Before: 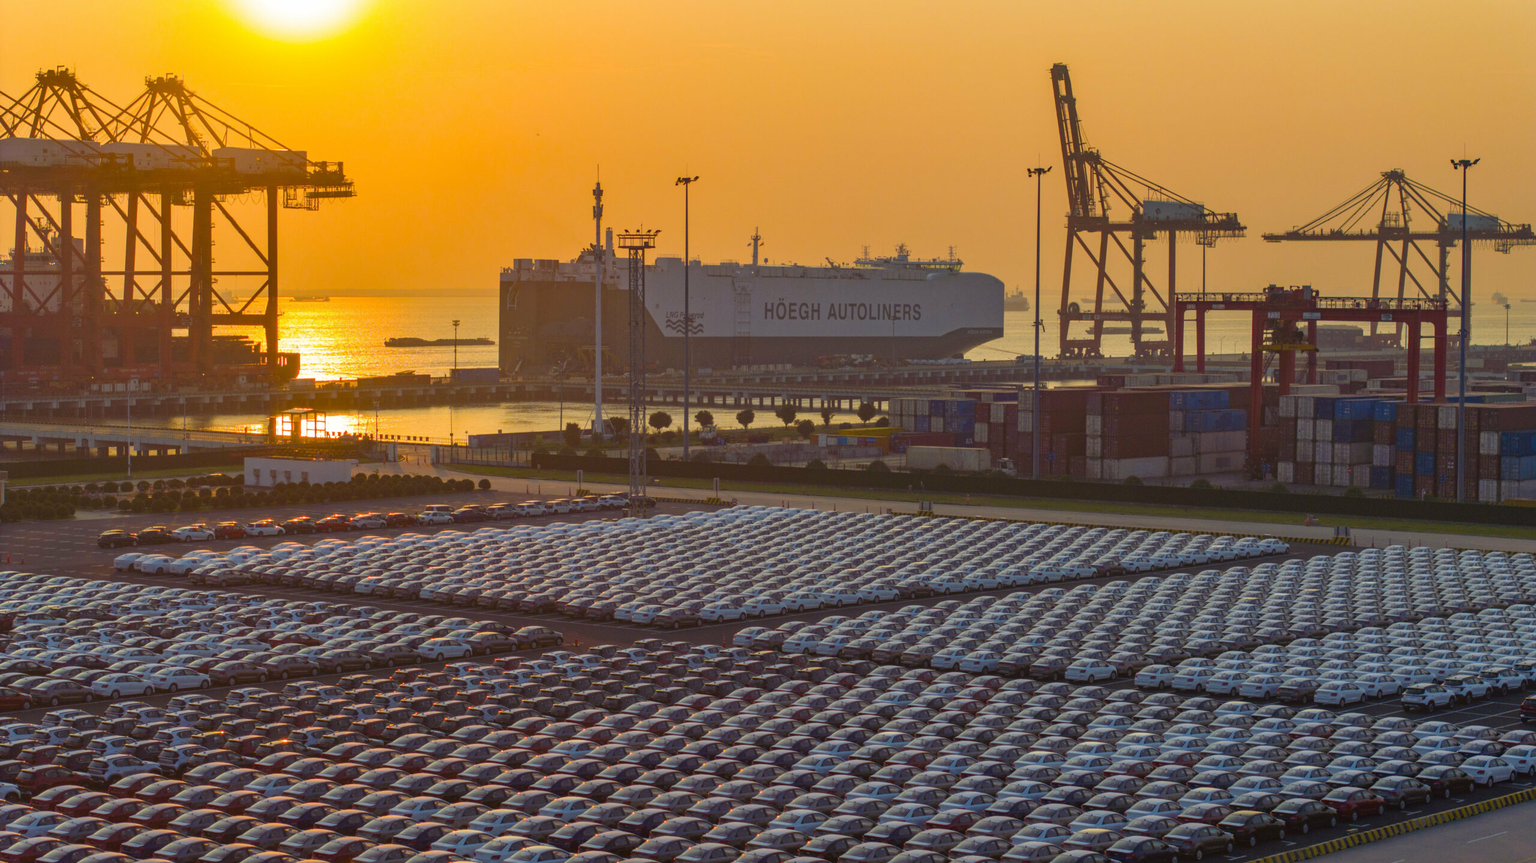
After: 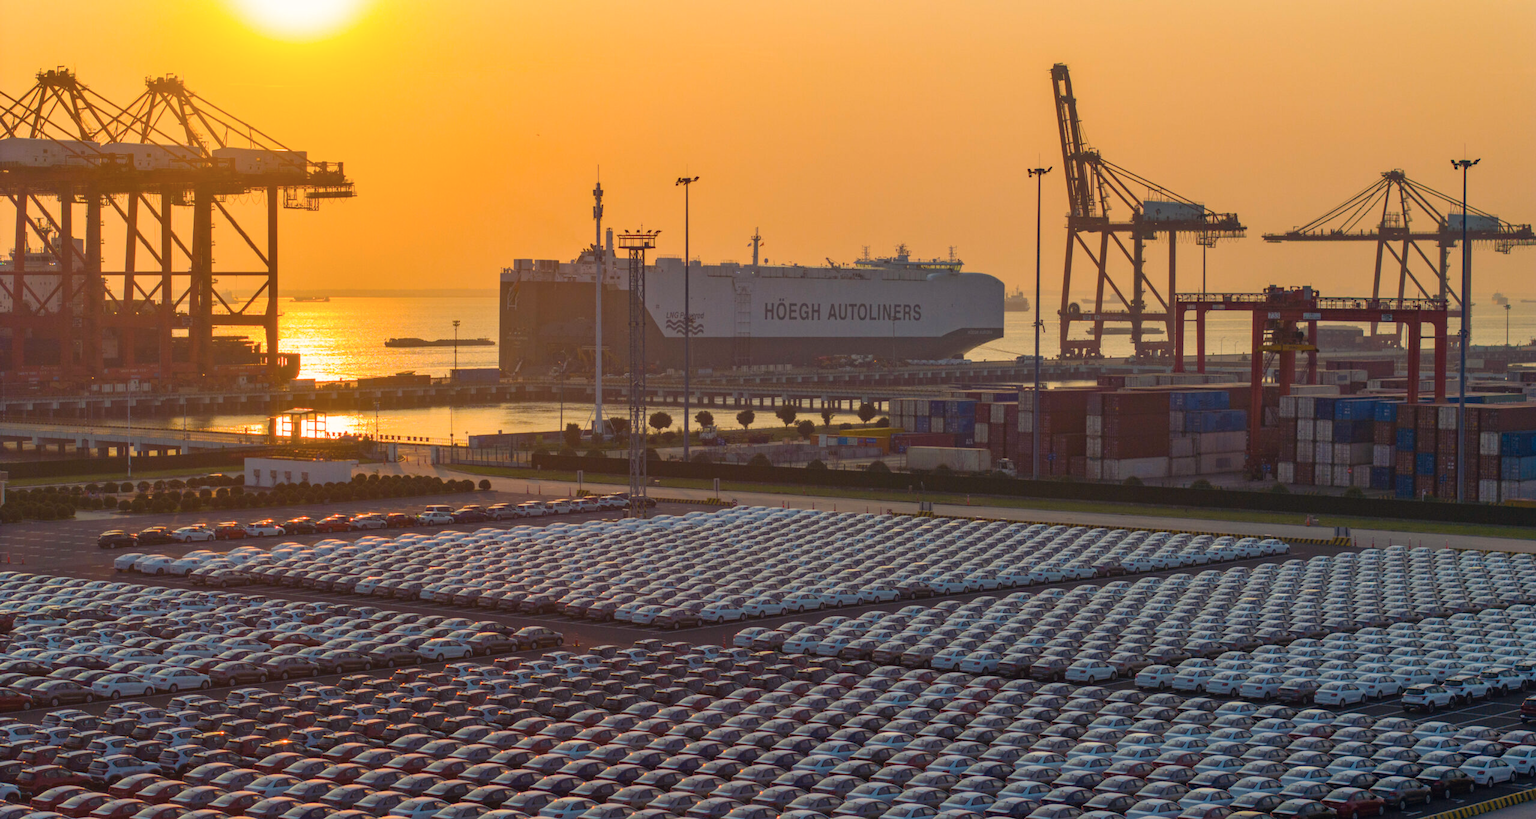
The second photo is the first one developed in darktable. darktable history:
crop and rotate: top 0.007%, bottom 5.117%
color correction: highlights a* 2.93, highlights b* 5, shadows a* -1.88, shadows b* -4.87, saturation 0.805
